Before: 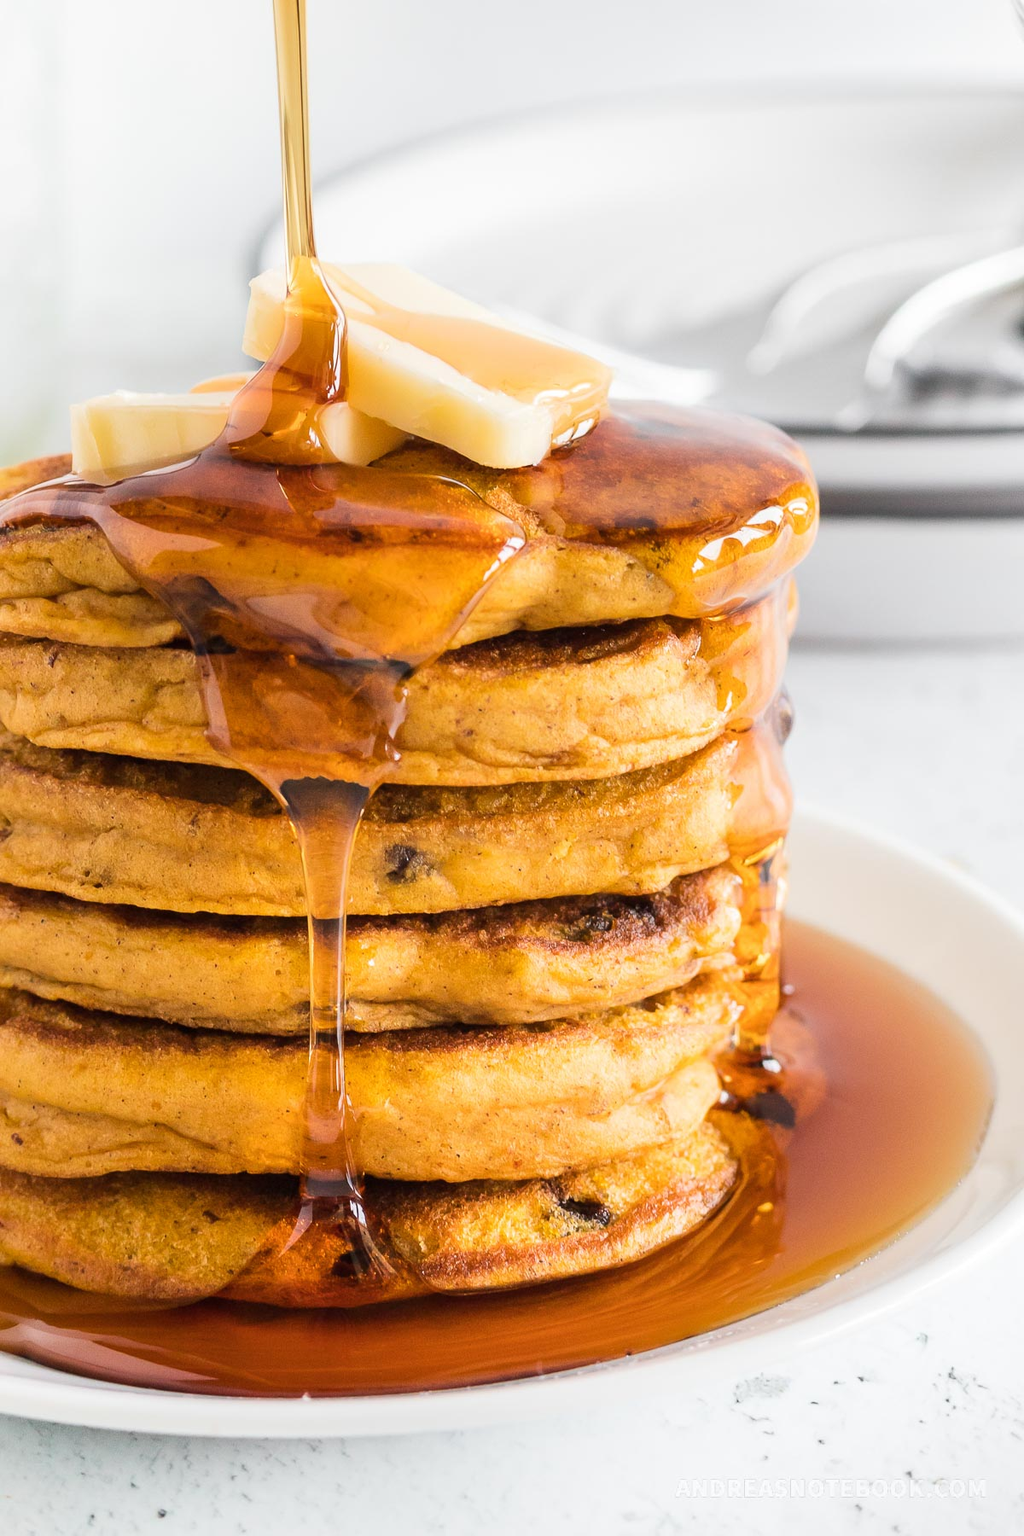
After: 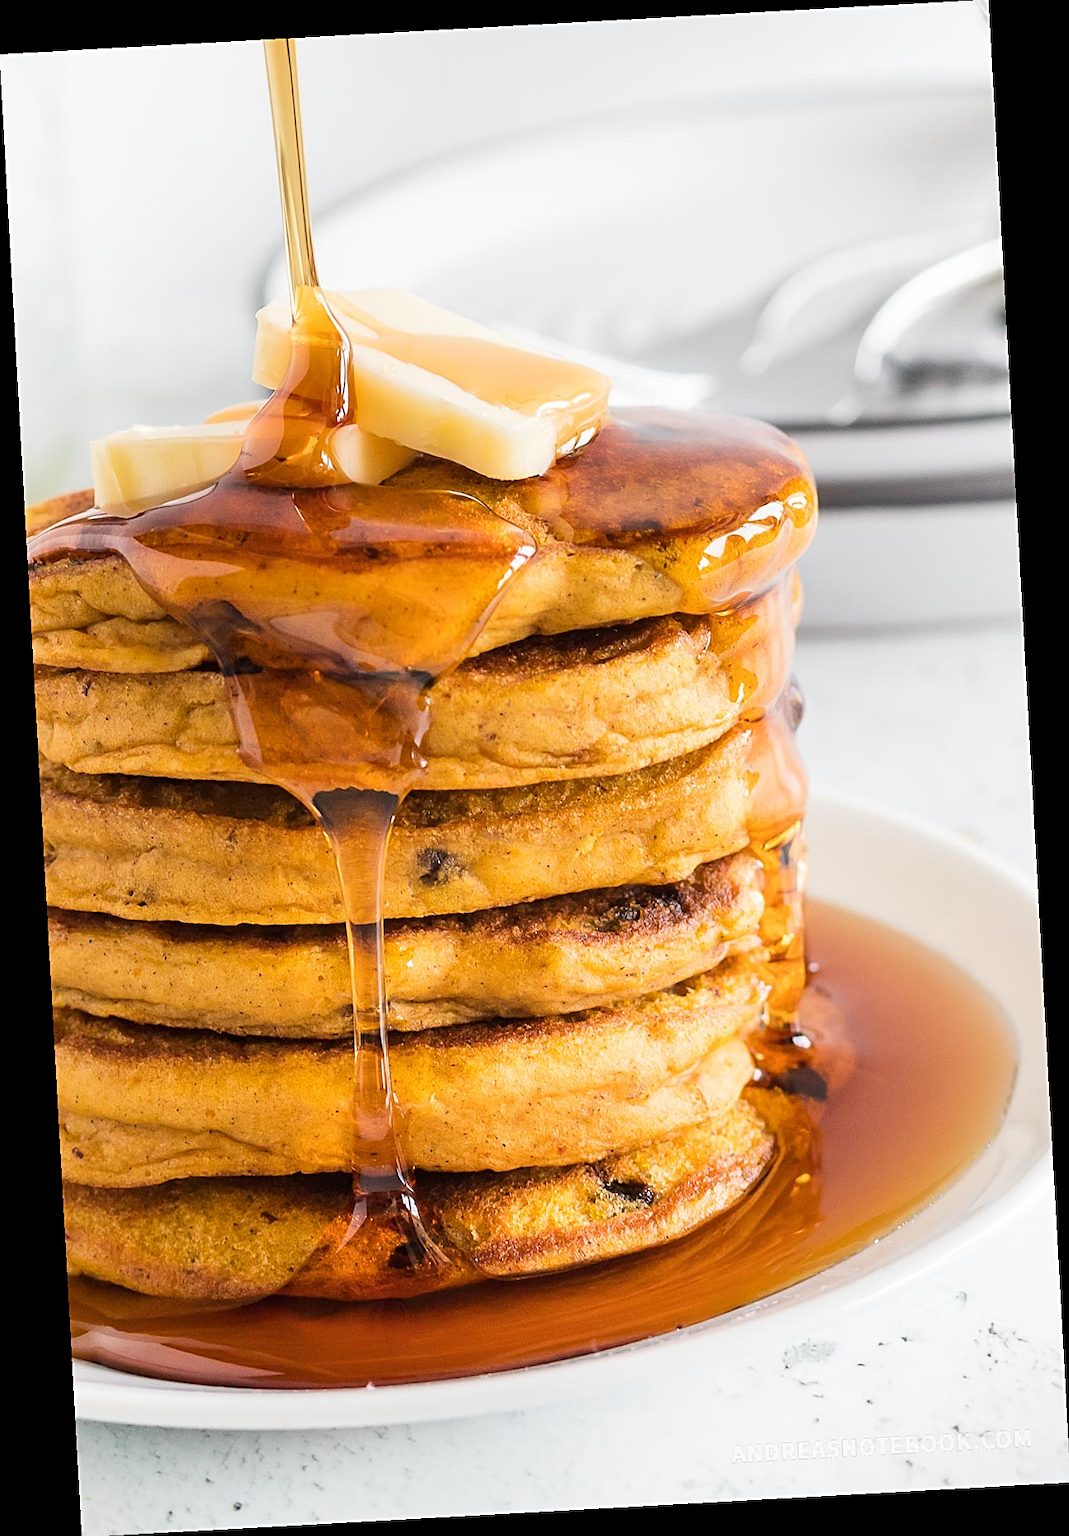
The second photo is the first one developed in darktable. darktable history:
white balance: emerald 1
sharpen: on, module defaults
rotate and perspective: rotation -3.18°, automatic cropping off
